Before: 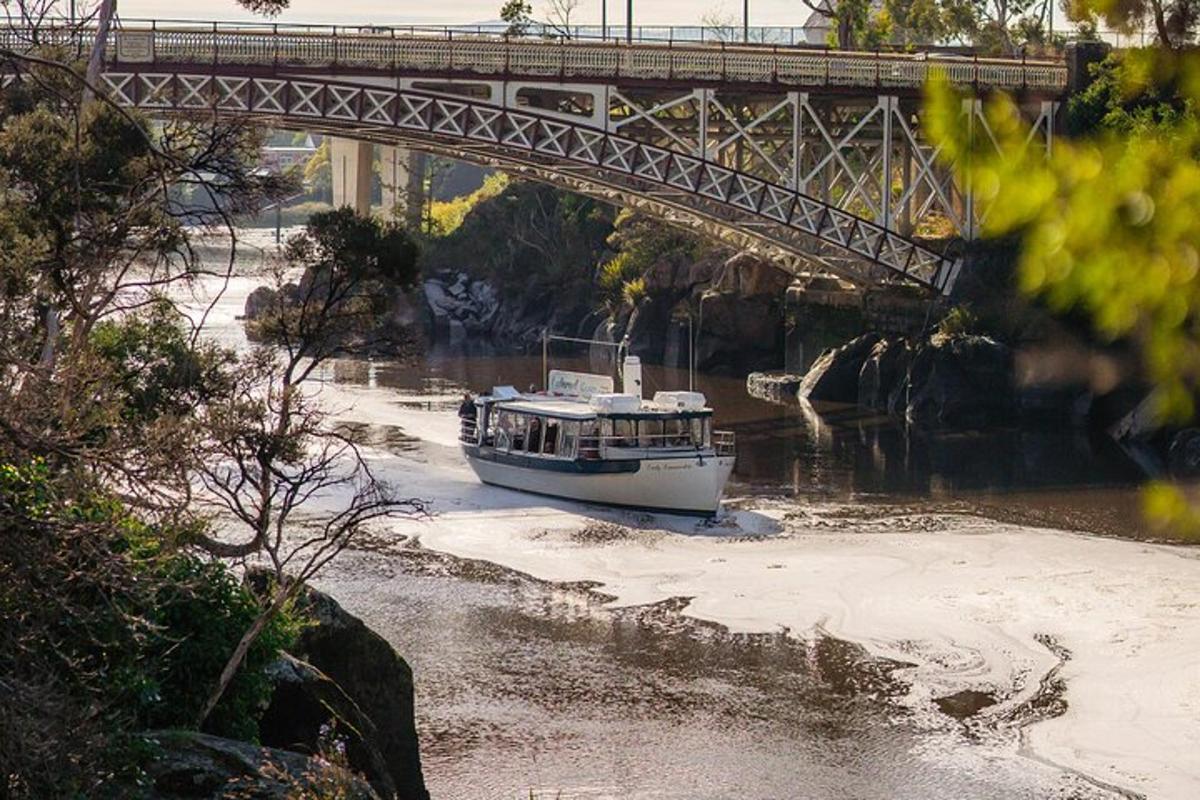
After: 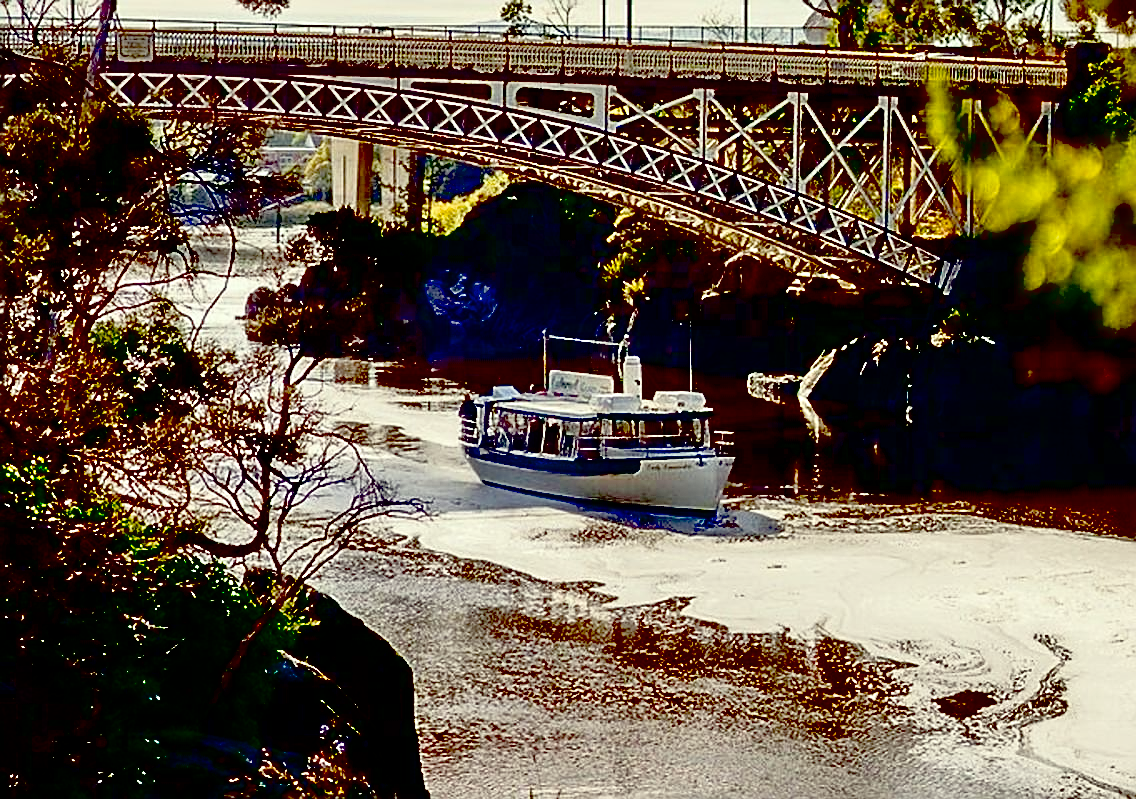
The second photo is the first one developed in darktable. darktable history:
shadows and highlights: shadows 1.5, highlights 40.17
sharpen: on, module defaults
crop and rotate: left 0%, right 5.316%
exposure: black level correction 0.099, exposure -0.092 EV, compensate highlight preservation false
tone equalizer: -7 EV 0.144 EV, -6 EV 0.57 EV, -5 EV 1.16 EV, -4 EV 1.32 EV, -3 EV 1.13 EV, -2 EV 0.6 EV, -1 EV 0.15 EV
vignetting: fall-off start 115.72%, fall-off radius 58.45%, brightness -0.607, saturation 0.003, unbound false
color correction: highlights a* -4.45, highlights b* 7.1
contrast brightness saturation: contrast 0.099, saturation -0.295
